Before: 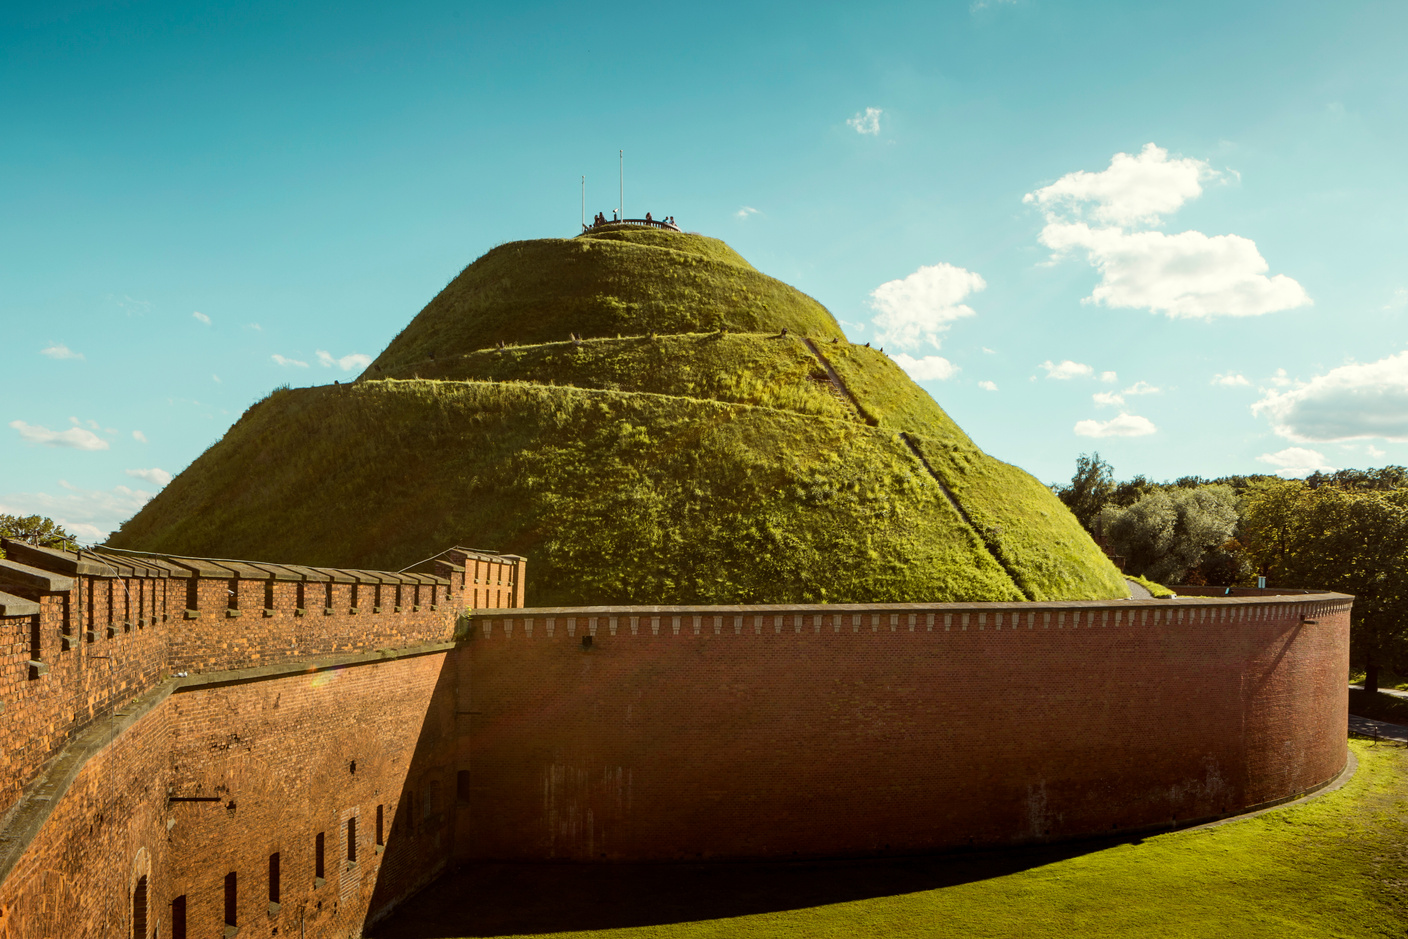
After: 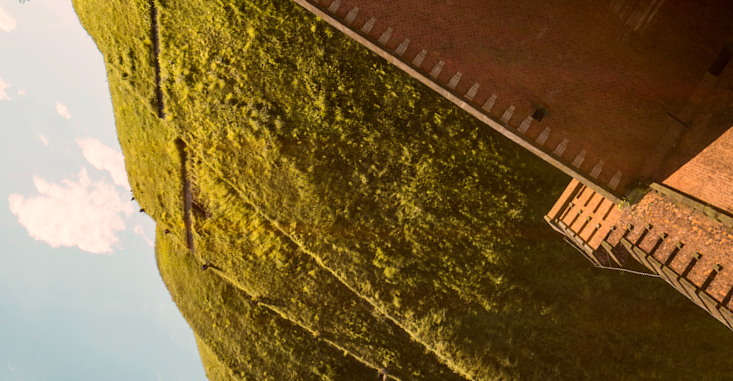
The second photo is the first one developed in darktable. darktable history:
crop and rotate: angle 146.94°, left 9.218%, top 15.618%, right 4.517%, bottom 17.013%
color correction: highlights a* 14.59, highlights b* 4.8
